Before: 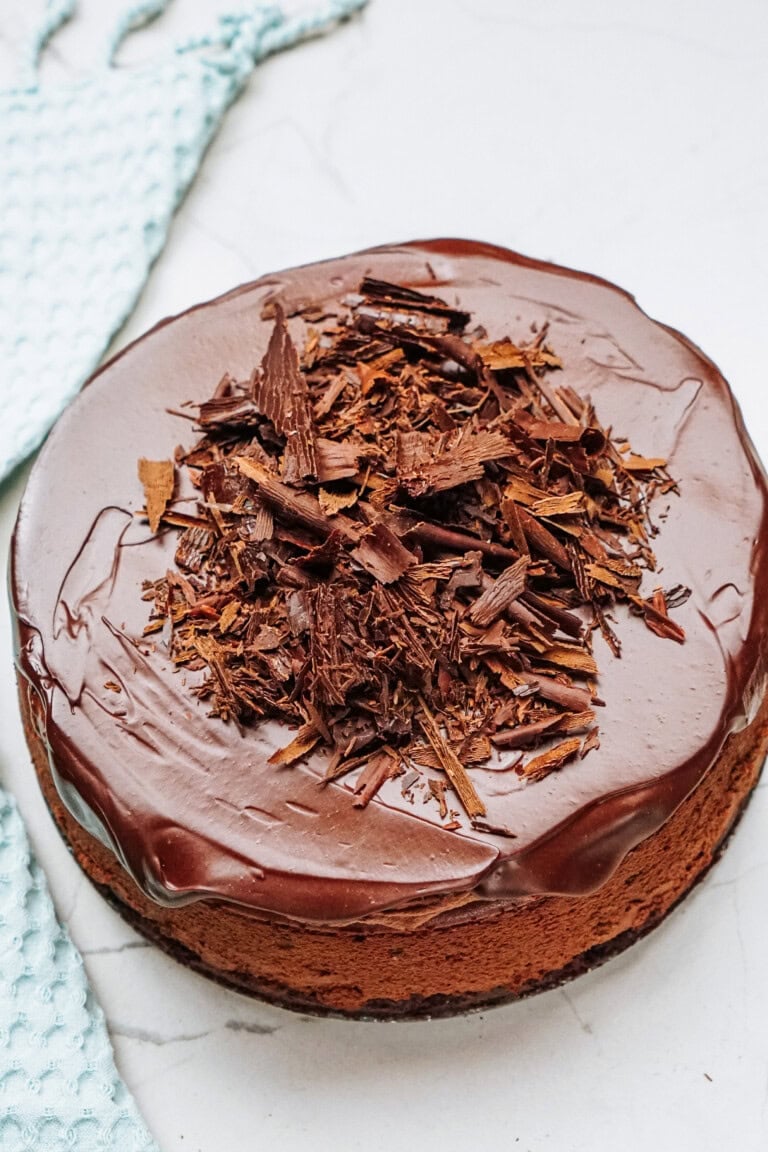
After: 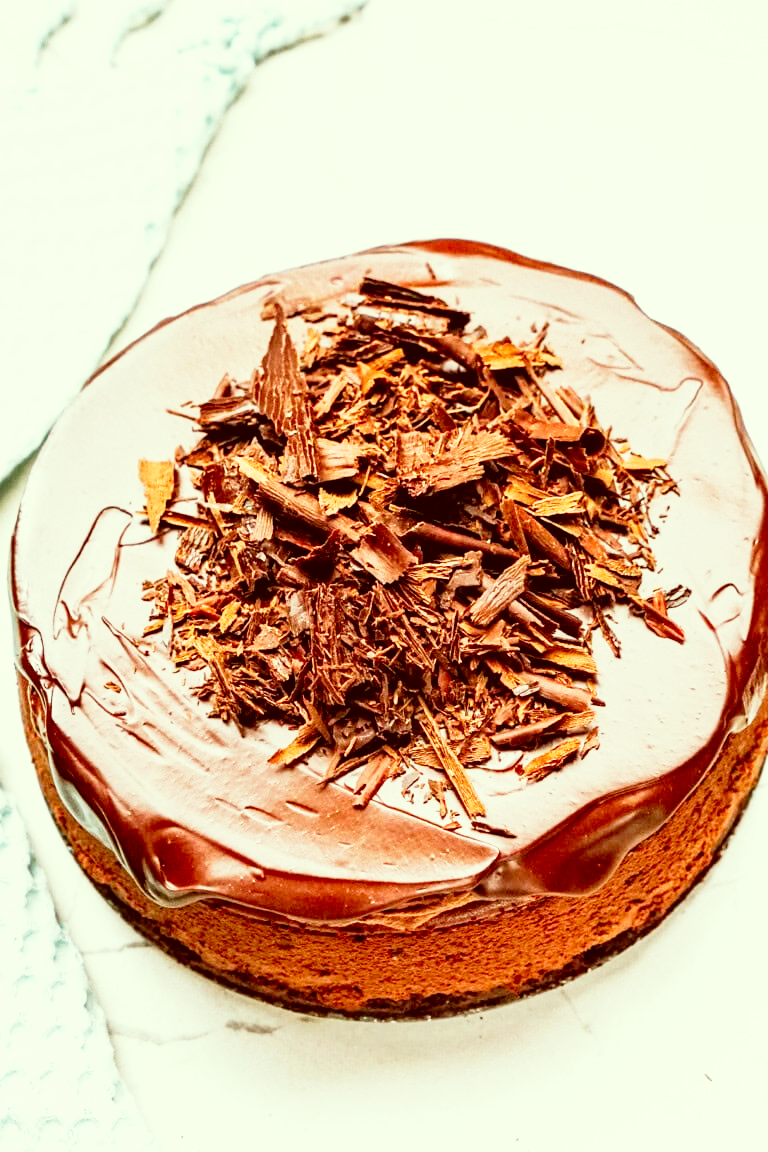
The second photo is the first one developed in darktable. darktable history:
base curve: curves: ch0 [(0, 0) (0.012, 0.01) (0.073, 0.168) (0.31, 0.711) (0.645, 0.957) (1, 1)], preserve colors none
color correction: highlights a* -6.11, highlights b* 9.35, shadows a* 10.76, shadows b* 24
